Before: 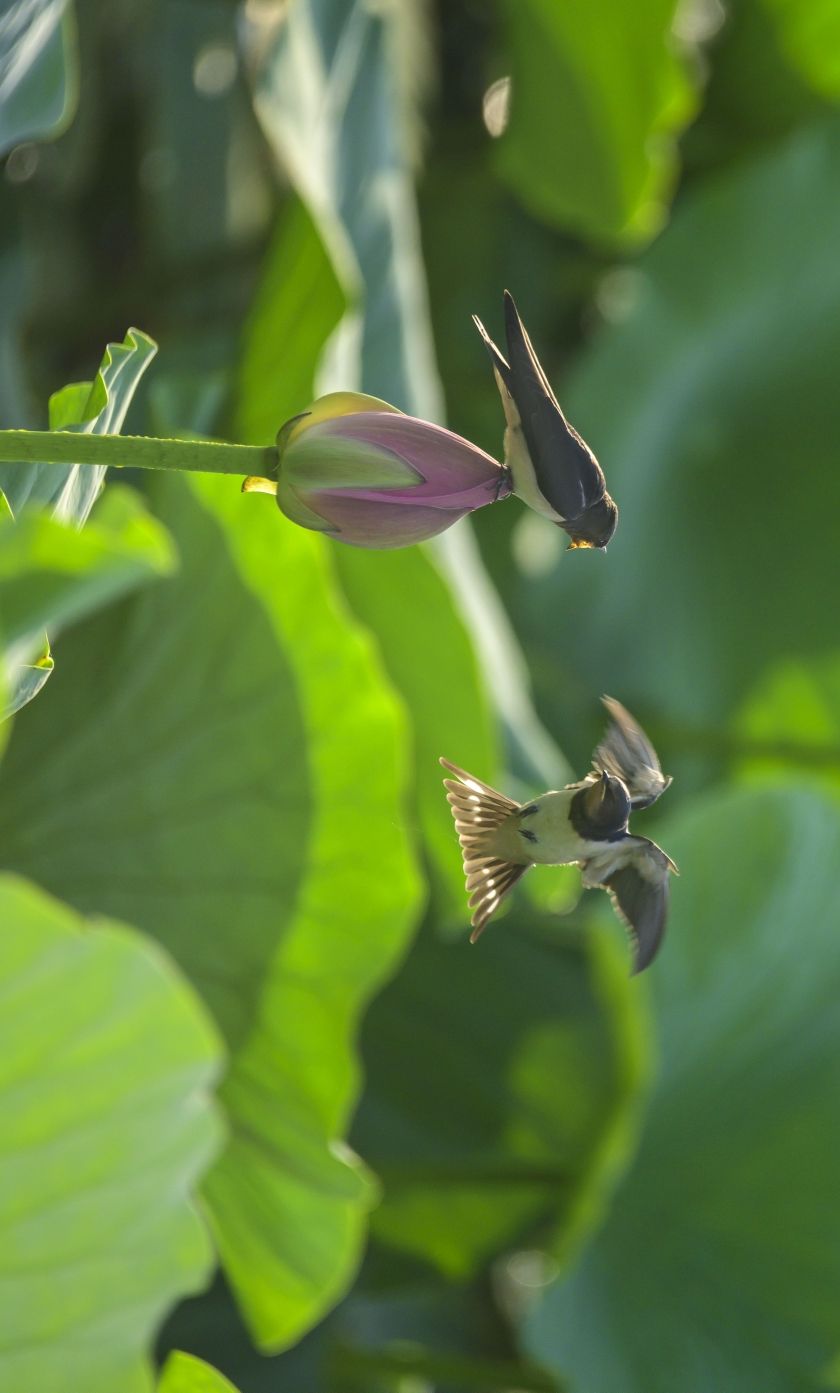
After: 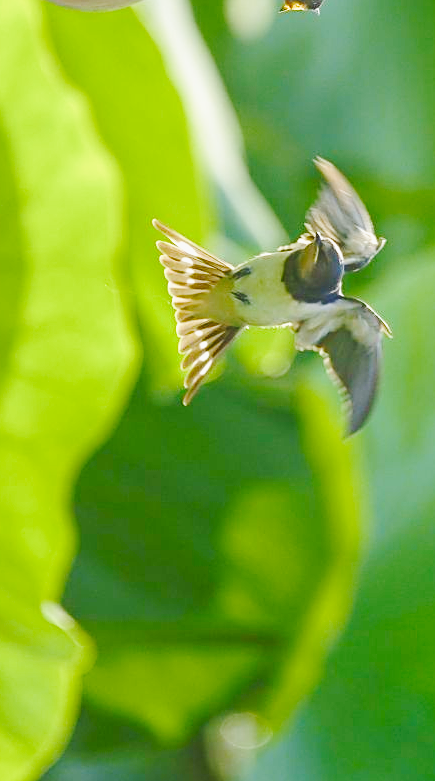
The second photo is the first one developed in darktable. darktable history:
color balance rgb: global offset › luminance 0.471%, linear chroma grading › global chroma 0.566%, perceptual saturation grading › global saturation 13.781%, perceptual saturation grading › highlights -30.481%, perceptual saturation grading › shadows 51.556%, global vibrance 20%
crop: left 34.25%, top 38.669%, right 13.916%, bottom 5.194%
base curve: curves: ch0 [(0, 0) (0.025, 0.046) (0.112, 0.277) (0.467, 0.74) (0.814, 0.929) (1, 0.942)], preserve colors none
sharpen: on, module defaults
